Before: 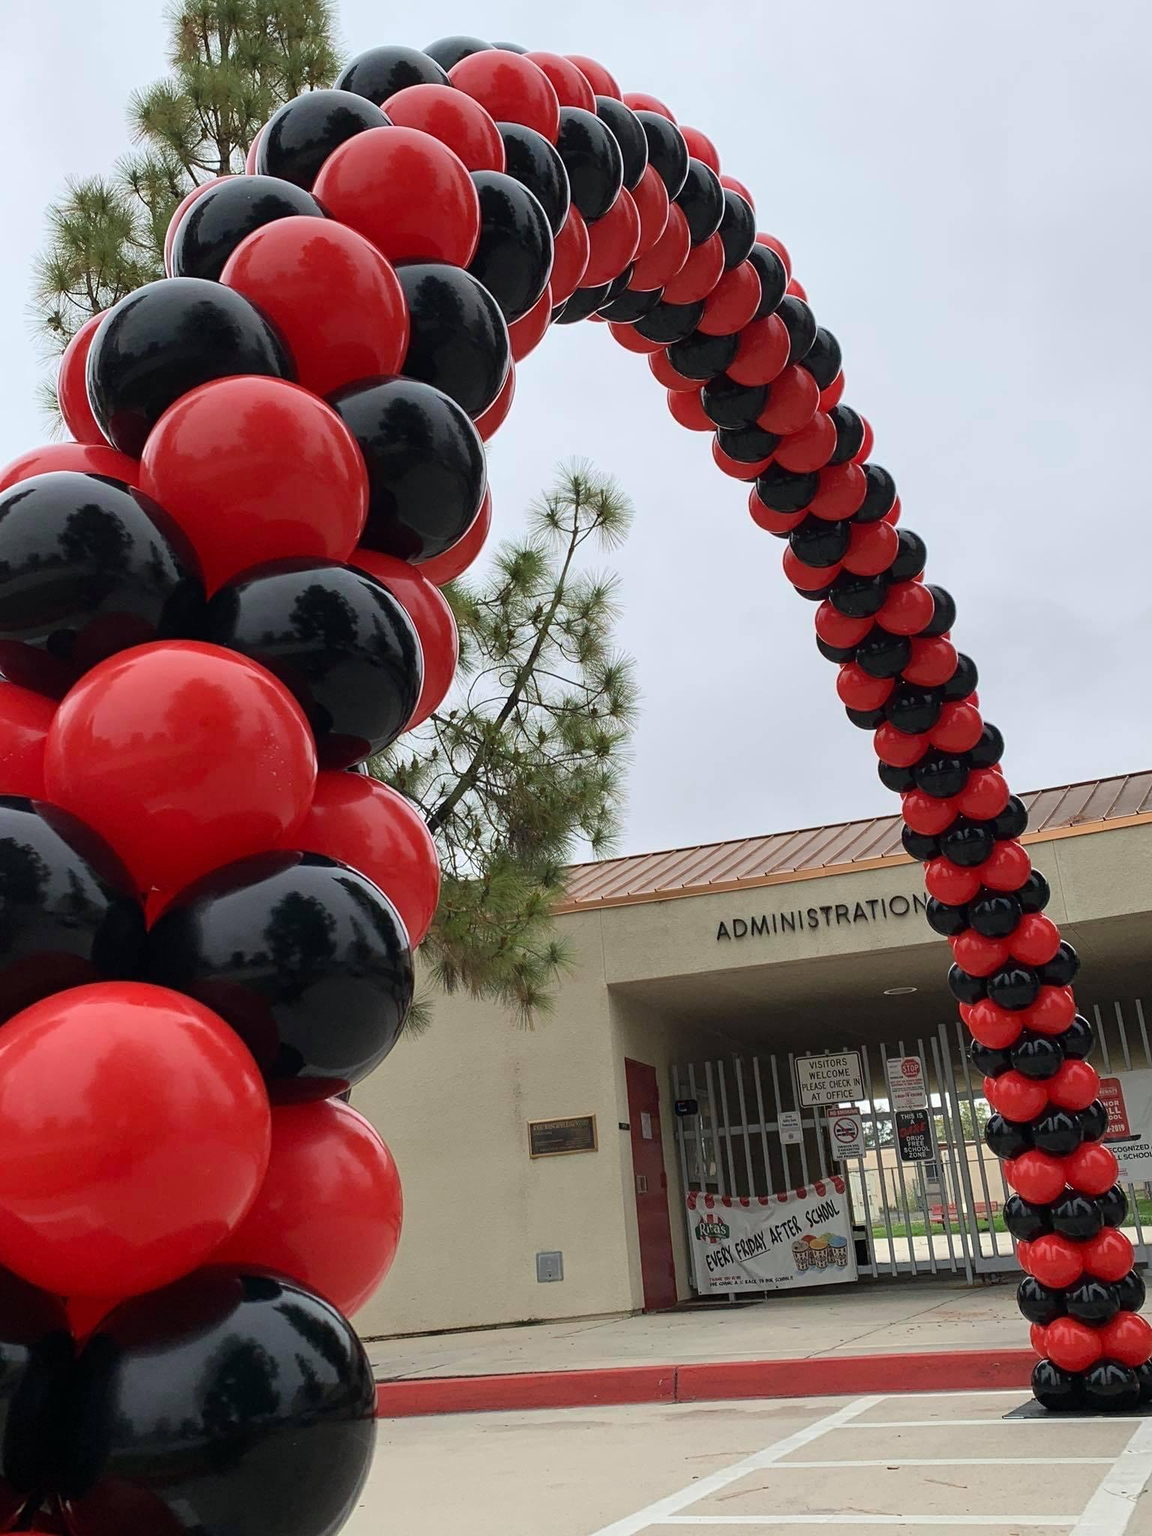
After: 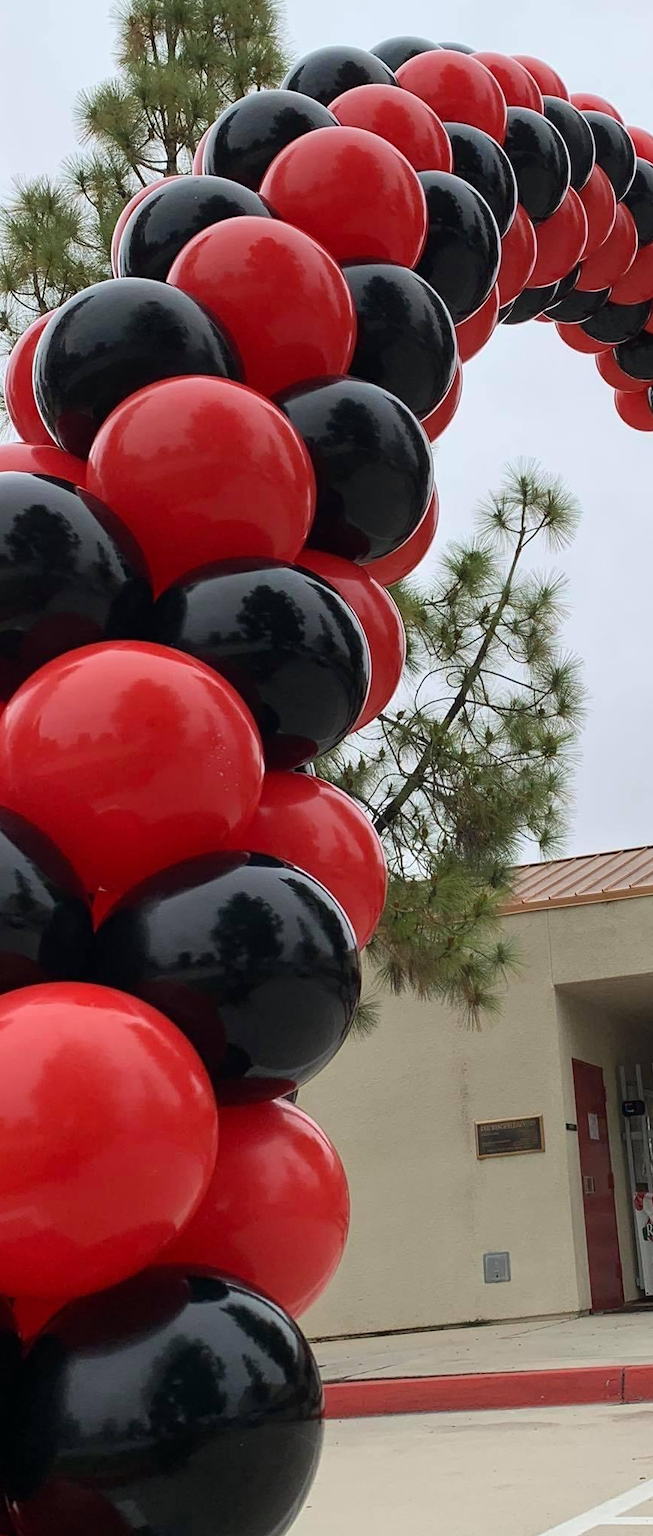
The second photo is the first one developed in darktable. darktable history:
crop: left 4.641%, right 38.63%
